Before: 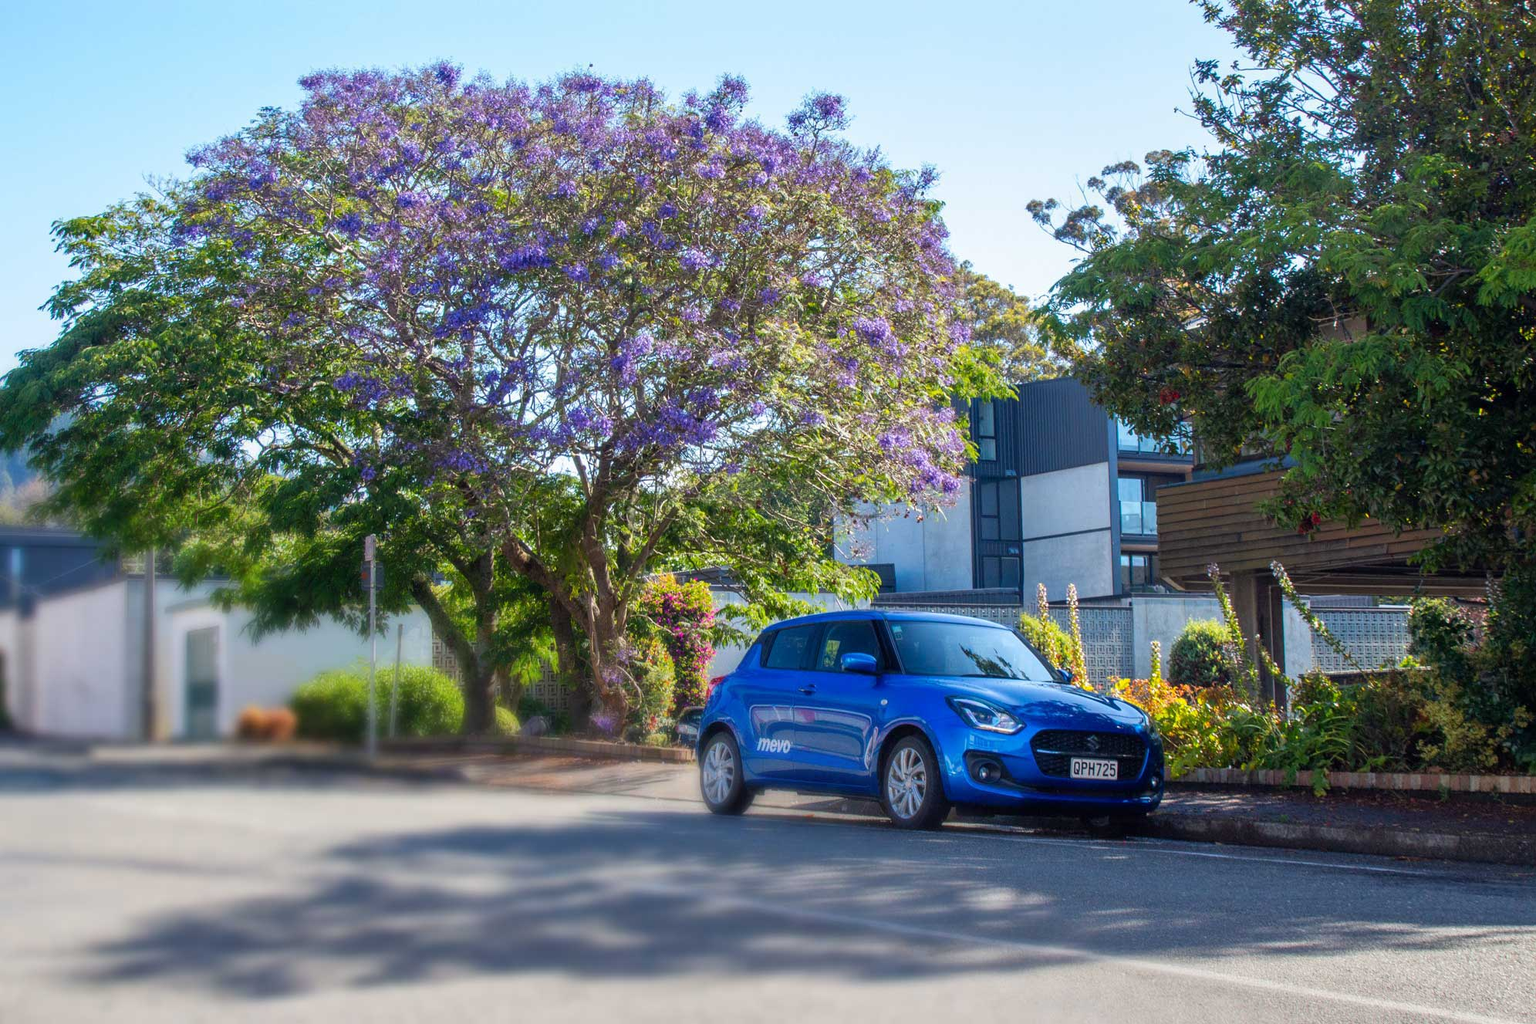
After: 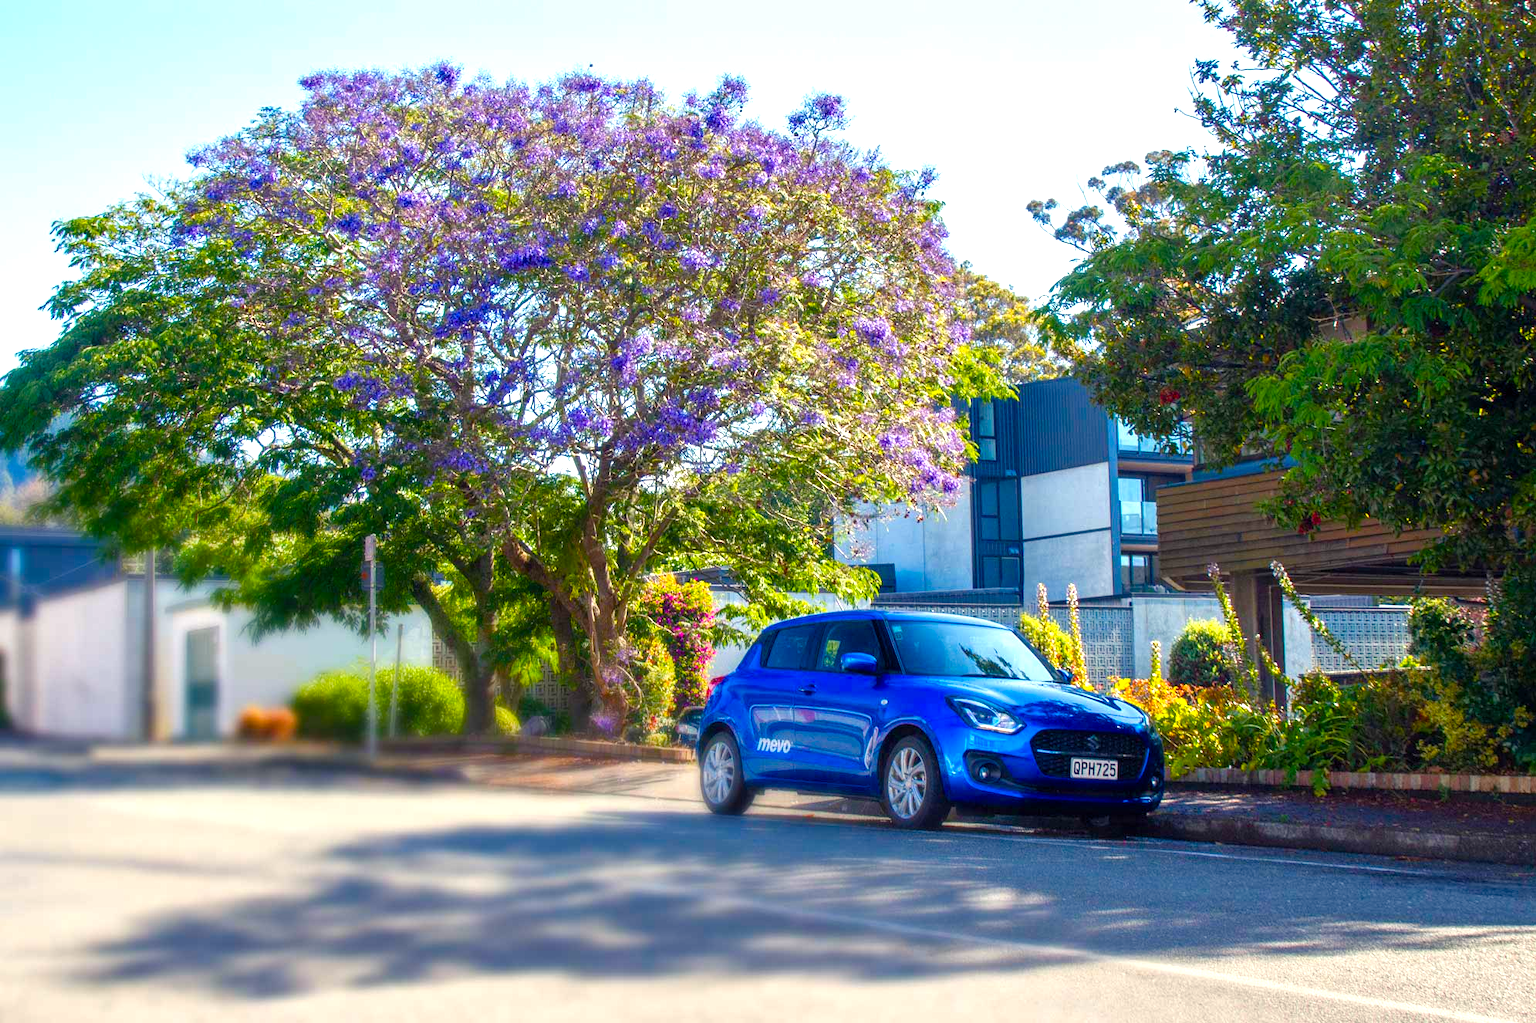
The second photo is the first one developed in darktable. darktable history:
color balance rgb: highlights gain › chroma 3.069%, highlights gain › hue 78.22°, perceptual saturation grading › global saturation 19.549%, perceptual saturation grading › highlights -25.773%, perceptual saturation grading › shadows 49.361%, perceptual brilliance grading › global brilliance 18.247%, global vibrance 20%
